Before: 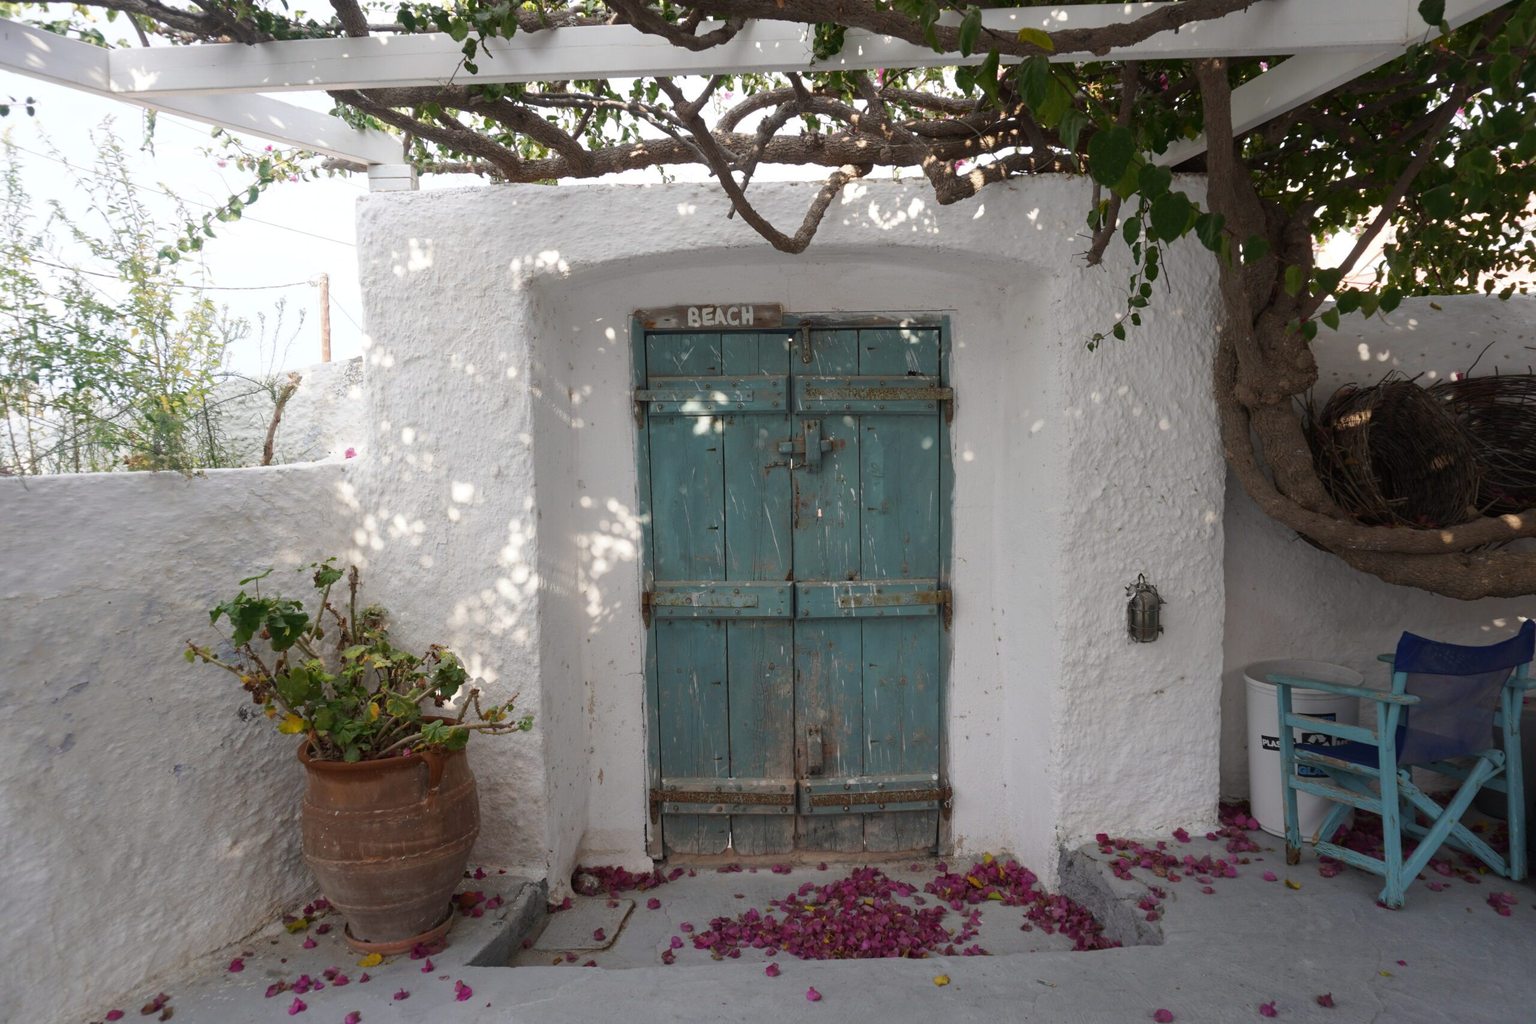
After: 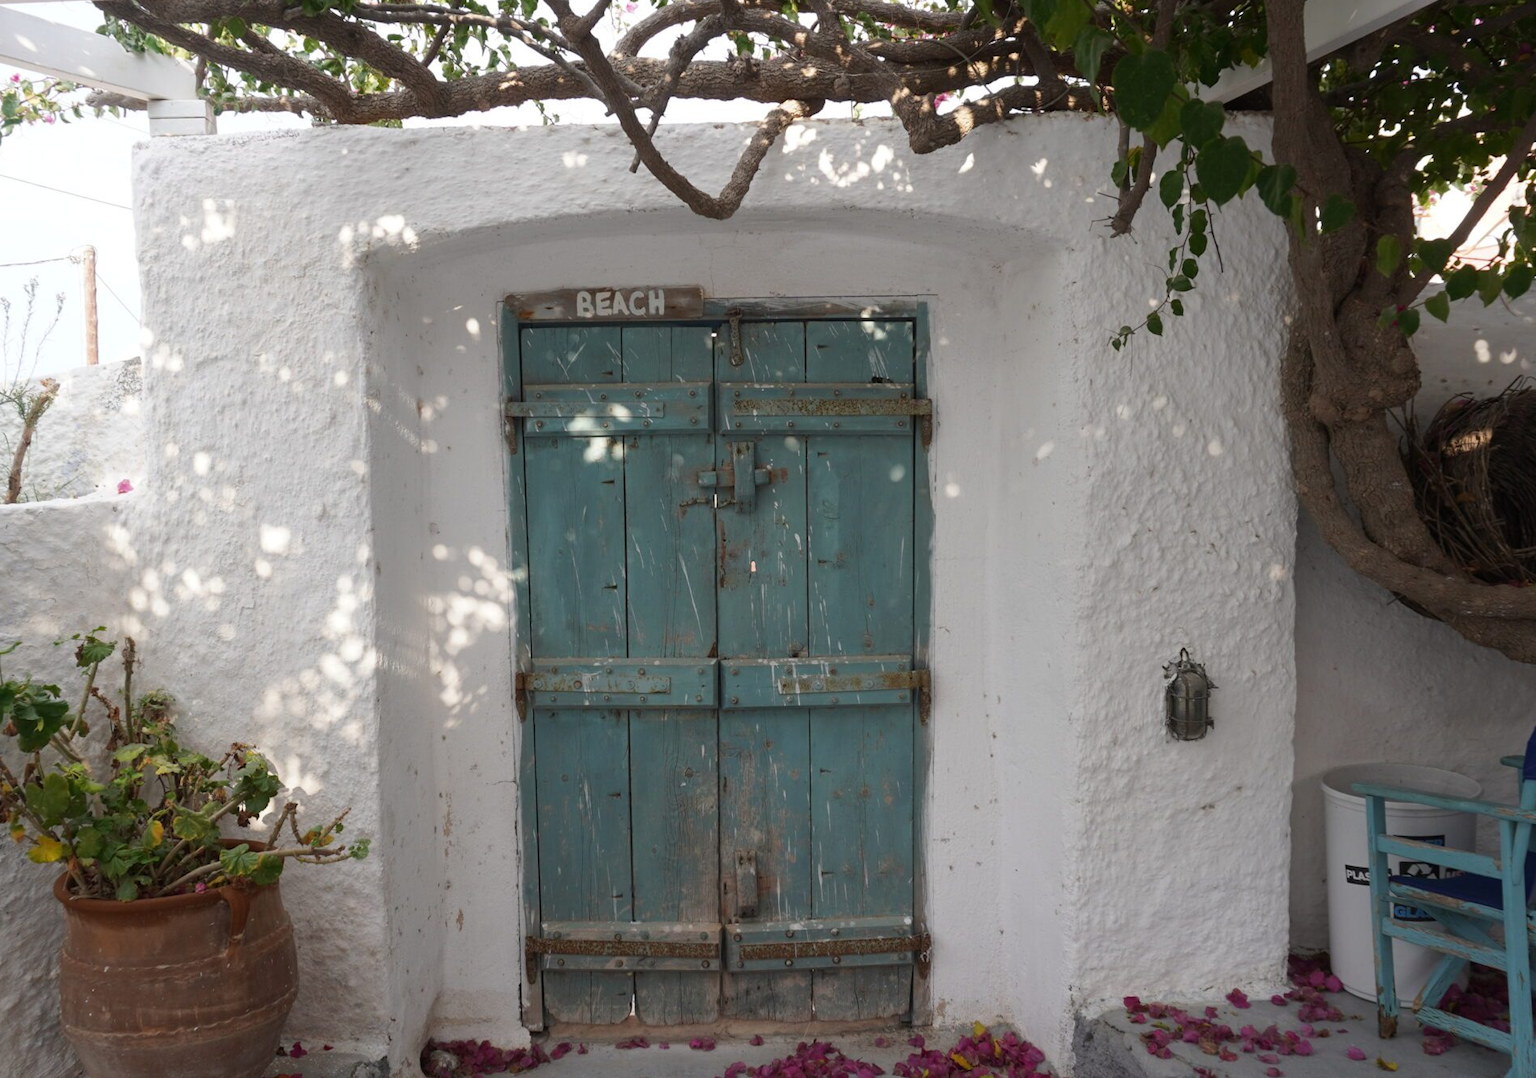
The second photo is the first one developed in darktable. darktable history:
crop: left 16.767%, top 8.792%, right 8.572%, bottom 12.553%
